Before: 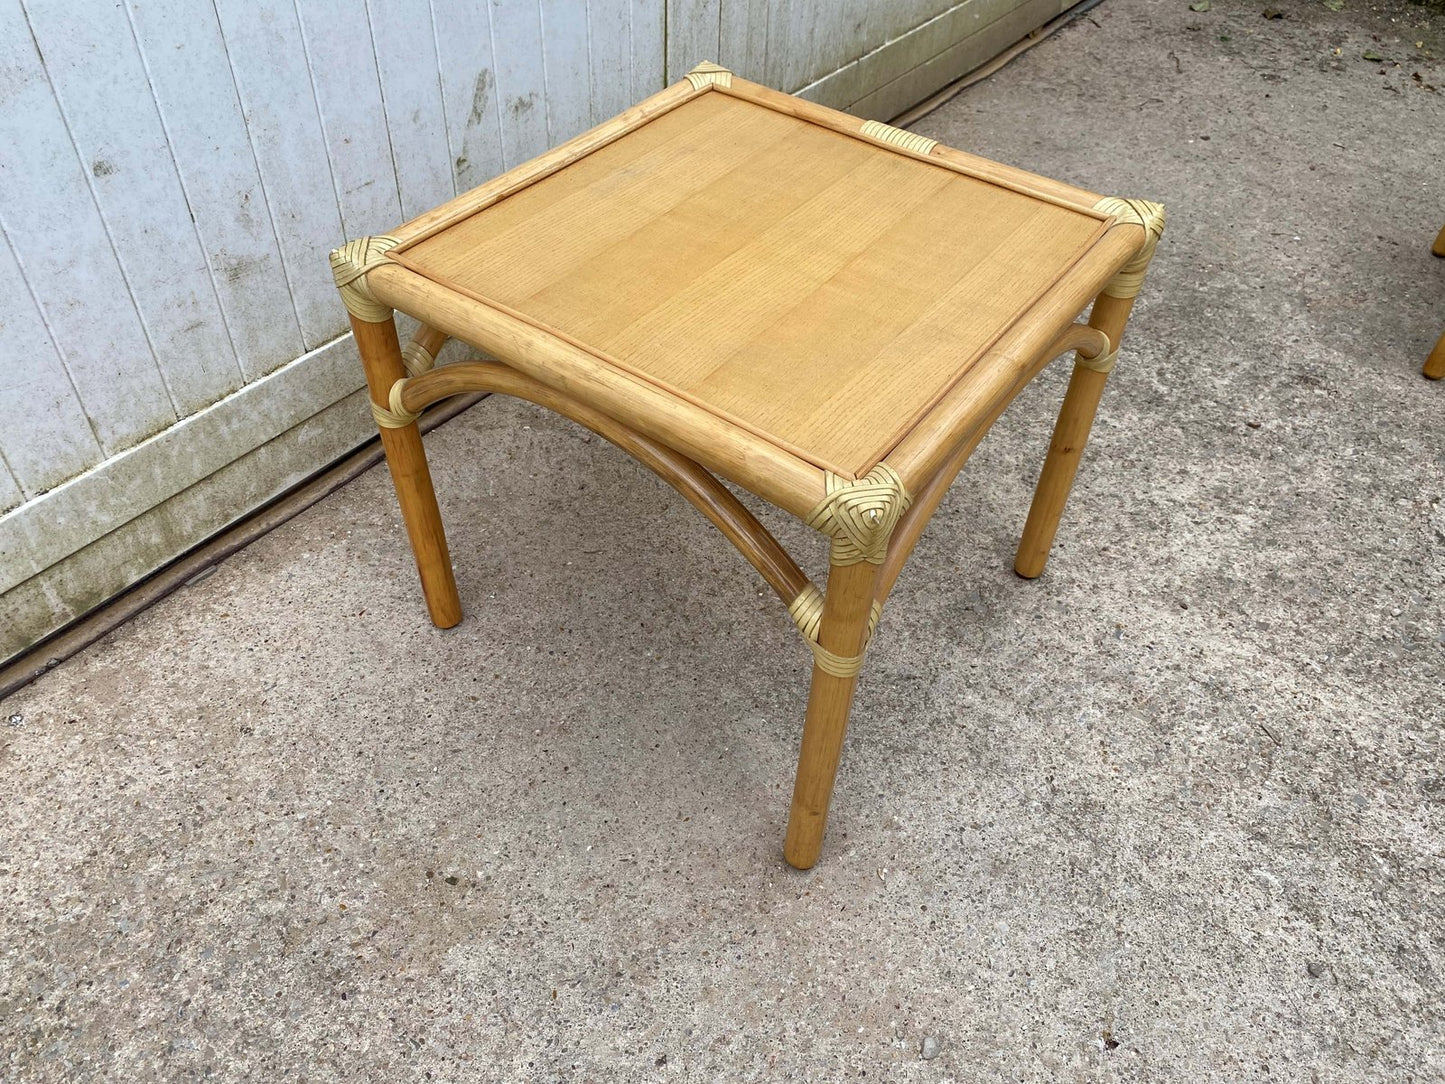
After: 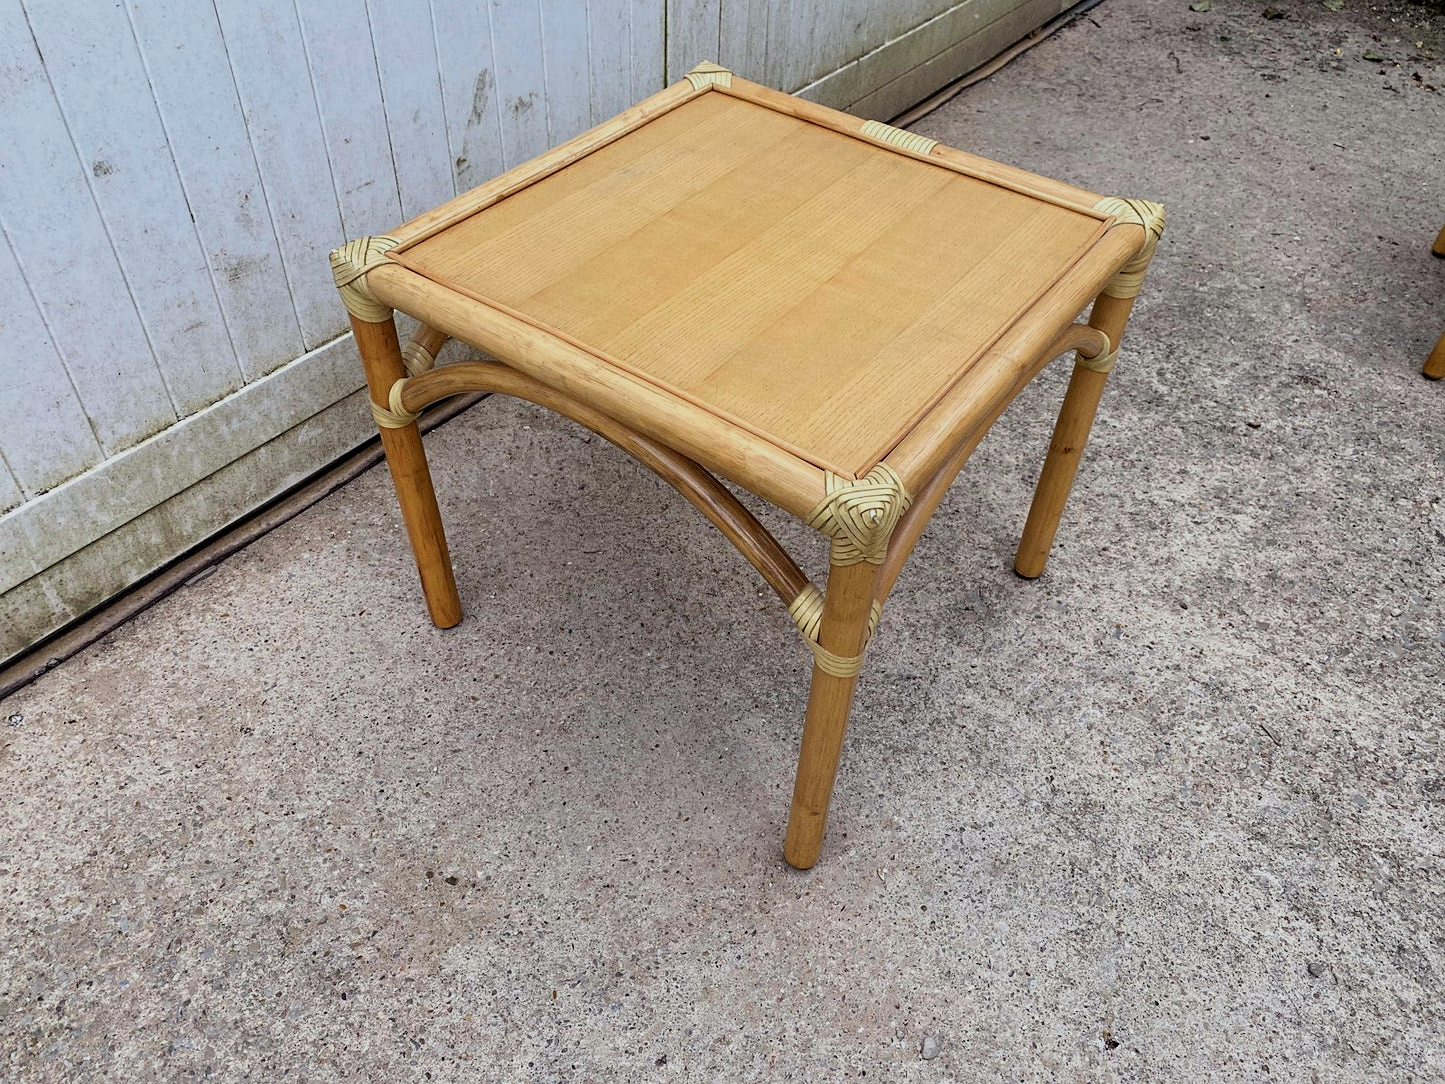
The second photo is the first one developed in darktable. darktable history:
sharpen: amount 0.2
color balance: gamma [0.9, 0.988, 0.975, 1.025], gain [1.05, 1, 1, 1]
filmic rgb: black relative exposure -7.92 EV, white relative exposure 4.13 EV, threshold 3 EV, hardness 4.02, latitude 51.22%, contrast 1.013, shadows ↔ highlights balance 5.35%, color science v5 (2021), contrast in shadows safe, contrast in highlights safe, enable highlight reconstruction true
white balance: red 0.988, blue 1.017
